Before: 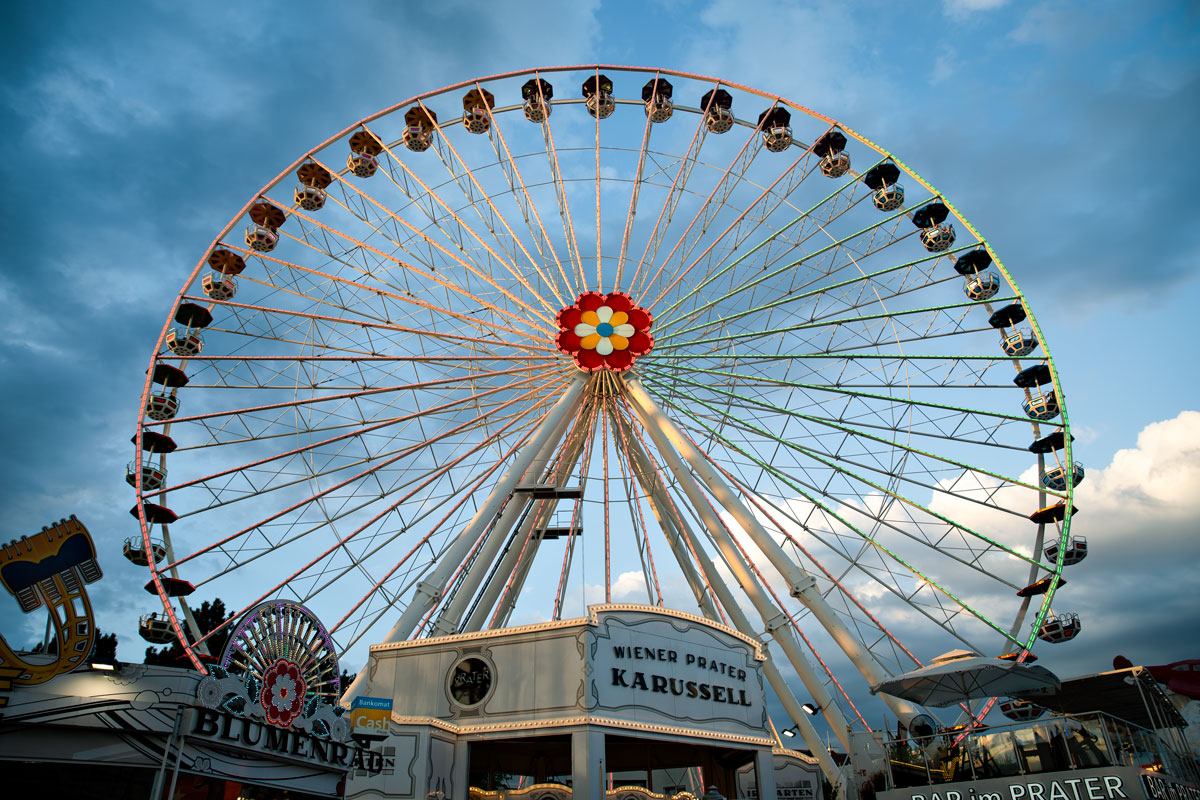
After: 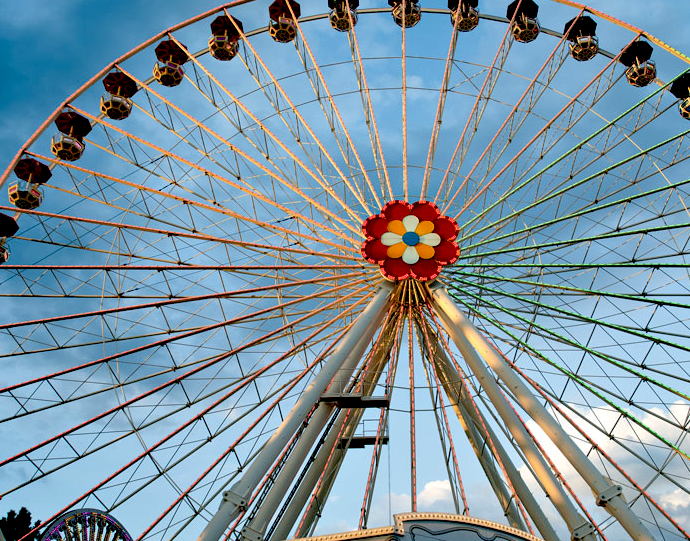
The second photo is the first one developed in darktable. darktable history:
crop: left 16.185%, top 11.486%, right 26.281%, bottom 20.786%
exposure: black level correction 0.048, exposure 0.013 EV, compensate highlight preservation false
